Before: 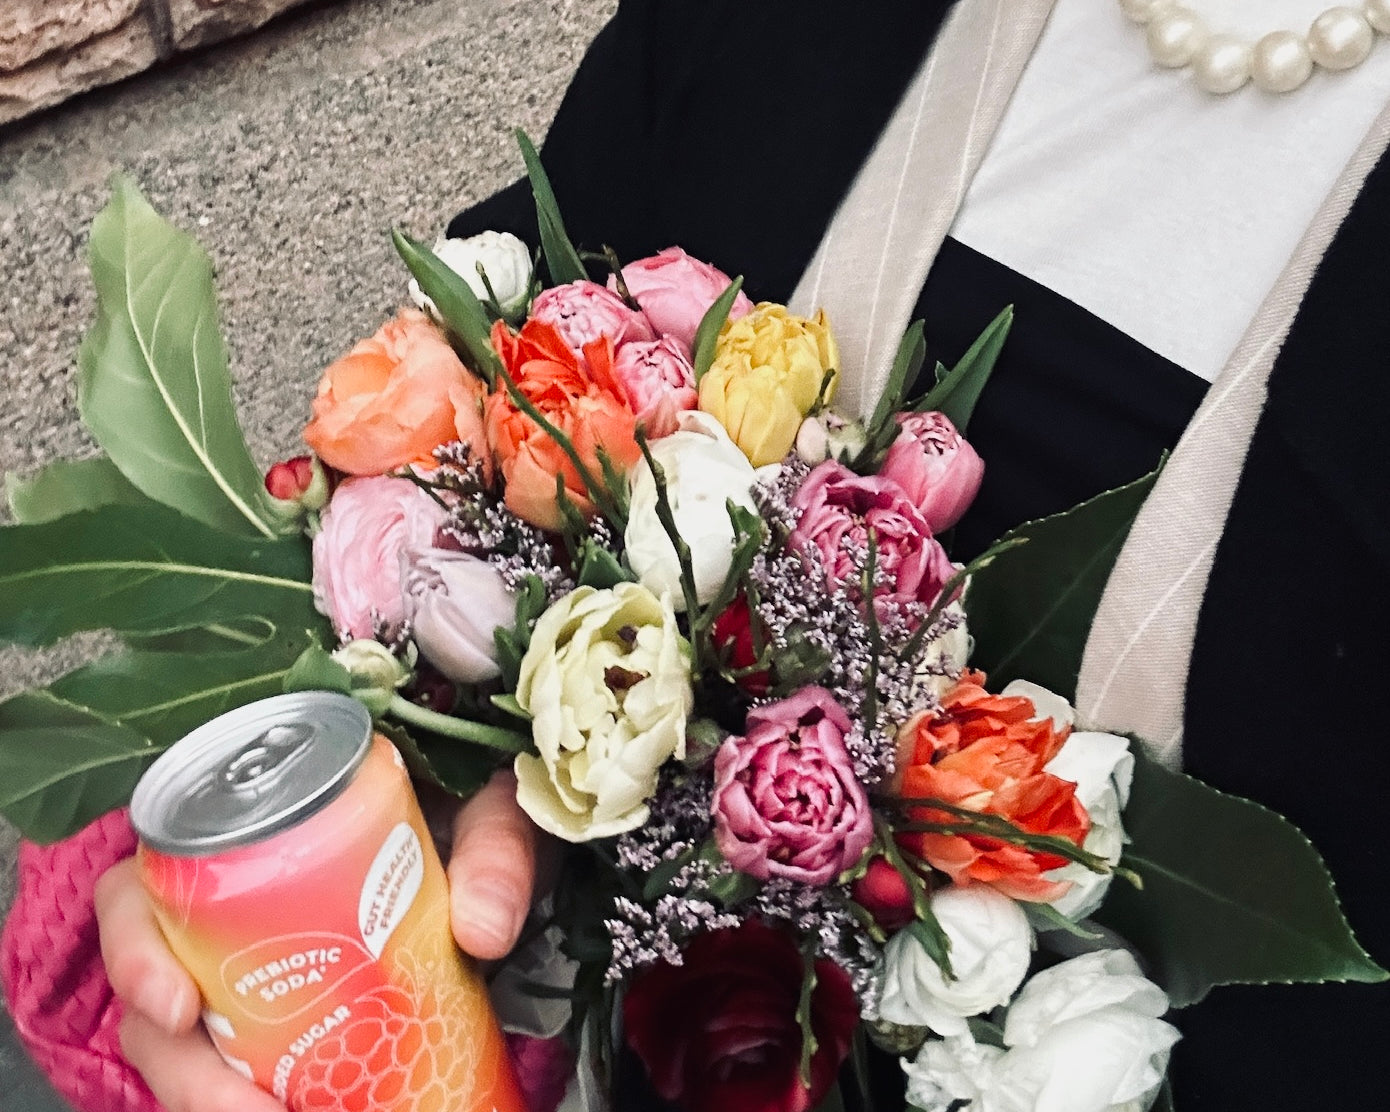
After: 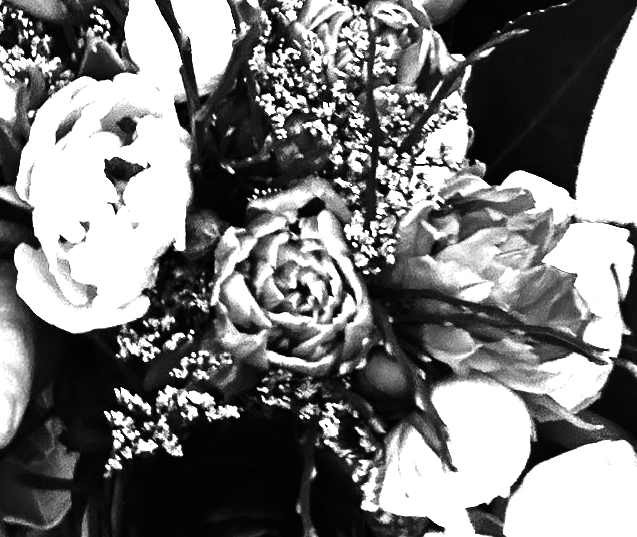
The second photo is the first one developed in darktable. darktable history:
color balance rgb: linear chroma grading › shadows -30%, linear chroma grading › global chroma 35%, perceptual saturation grading › global saturation 75%, perceptual saturation grading › shadows -30%, perceptual brilliance grading › highlights 75%, perceptual brilliance grading › shadows -30%, global vibrance 35%
monochrome: on, module defaults
crop: left 35.976%, top 45.819%, right 18.162%, bottom 5.807%
base curve: curves: ch0 [(0, 0) (0.073, 0.04) (0.157, 0.139) (0.492, 0.492) (0.758, 0.758) (1, 1)], preserve colors none
